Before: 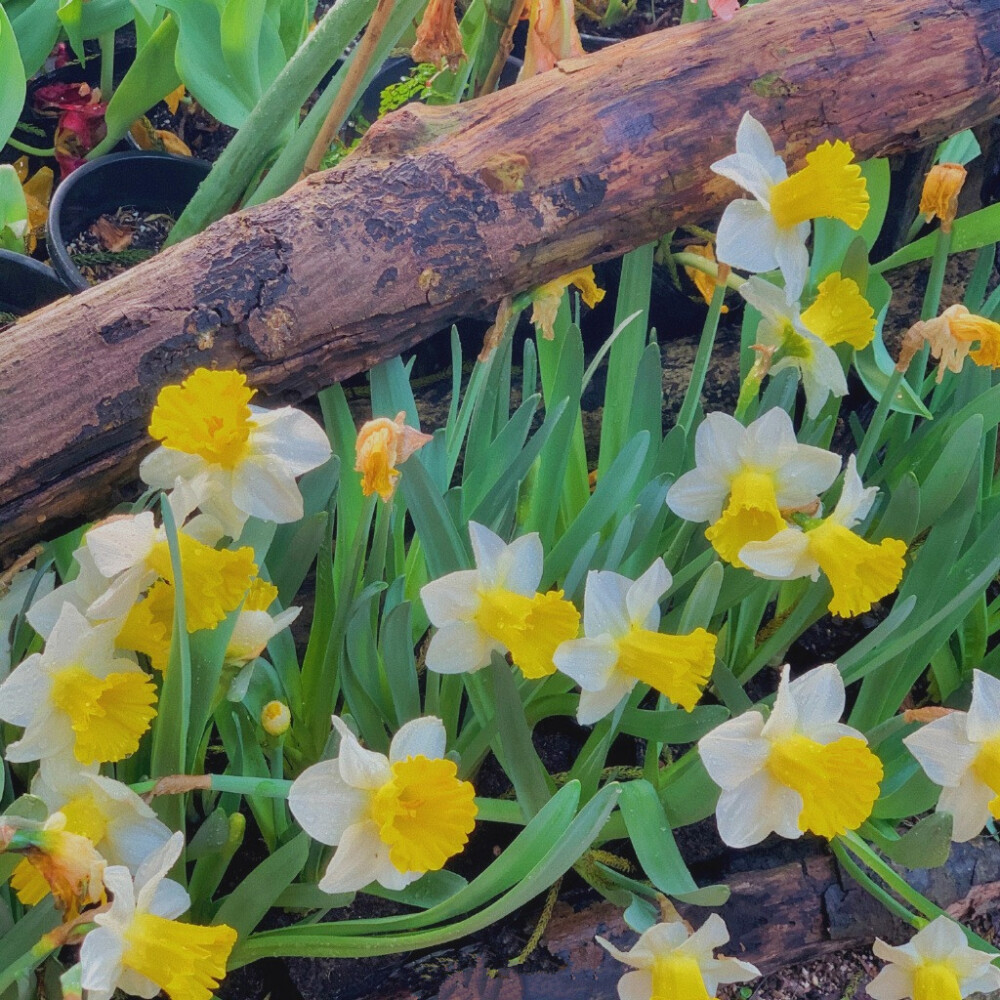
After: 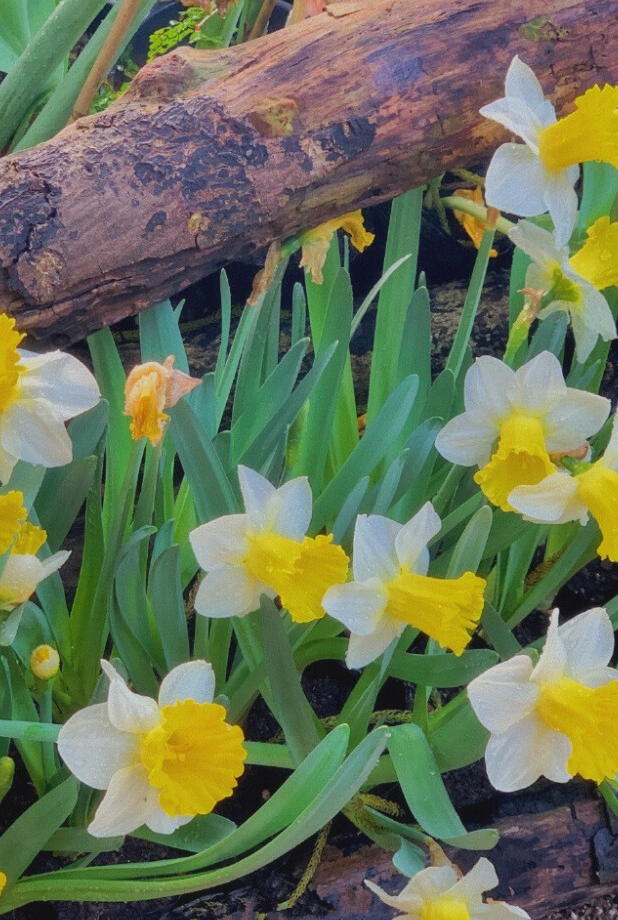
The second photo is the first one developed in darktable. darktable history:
crop and rotate: left 23.165%, top 5.63%, right 14.941%, bottom 2.284%
